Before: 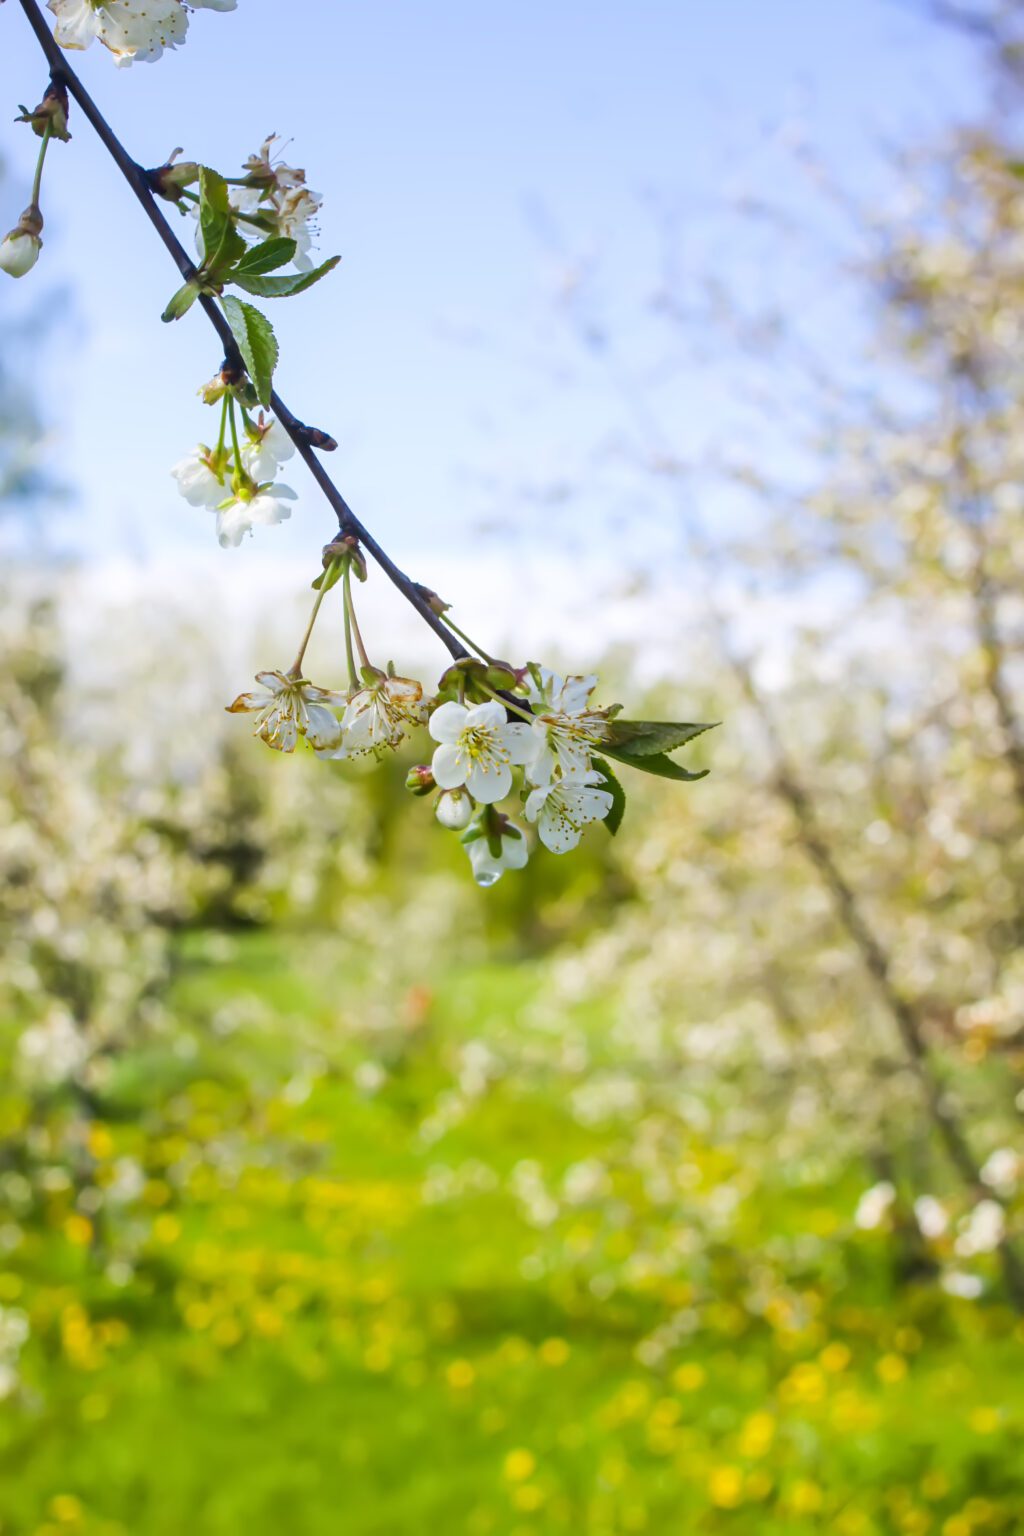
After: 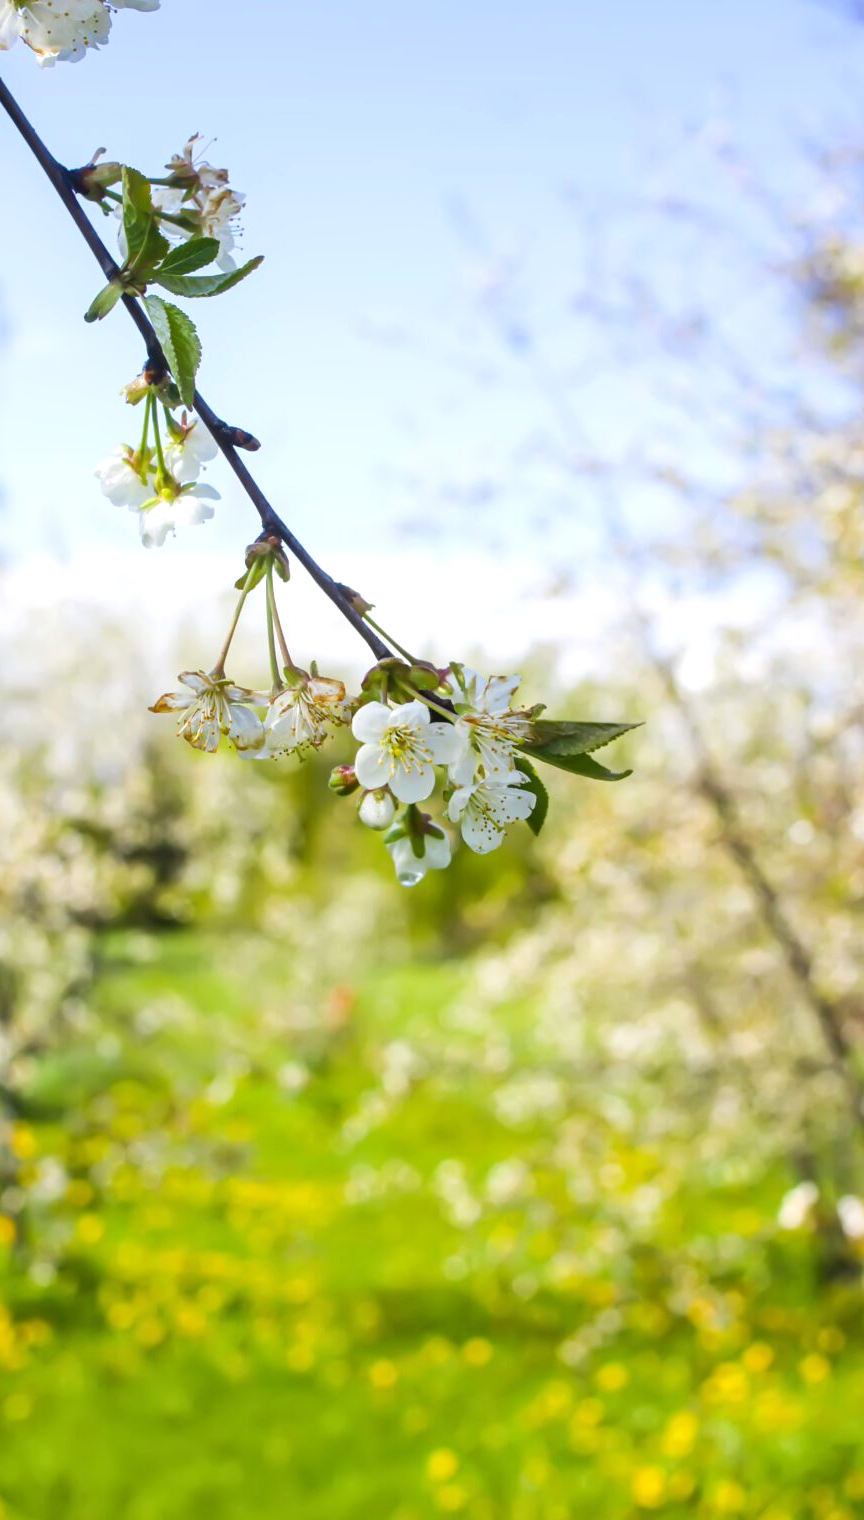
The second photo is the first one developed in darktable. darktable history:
crop: left 7.598%, right 7.873%
exposure: exposure 0.2 EV, compensate highlight preservation false
